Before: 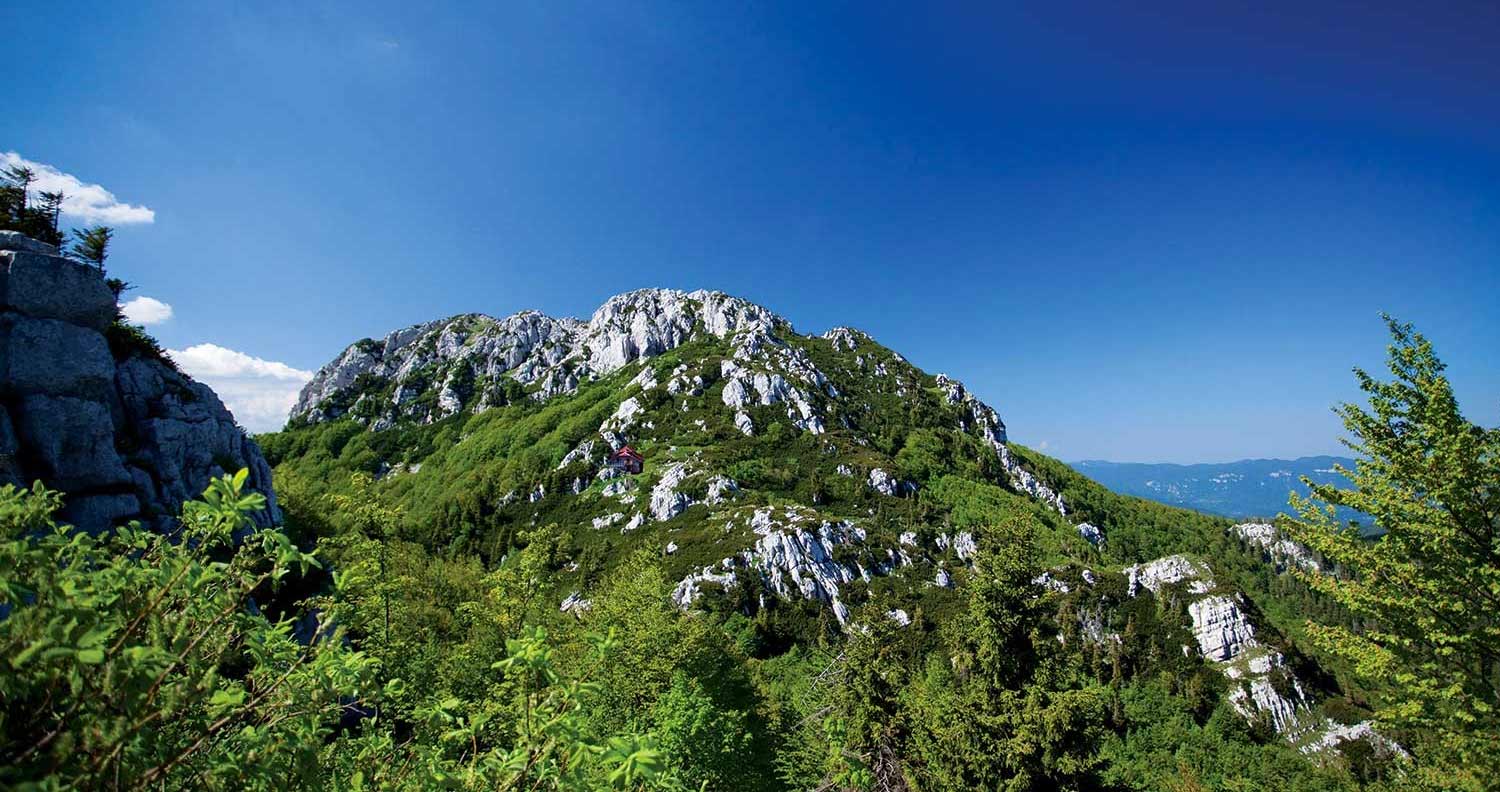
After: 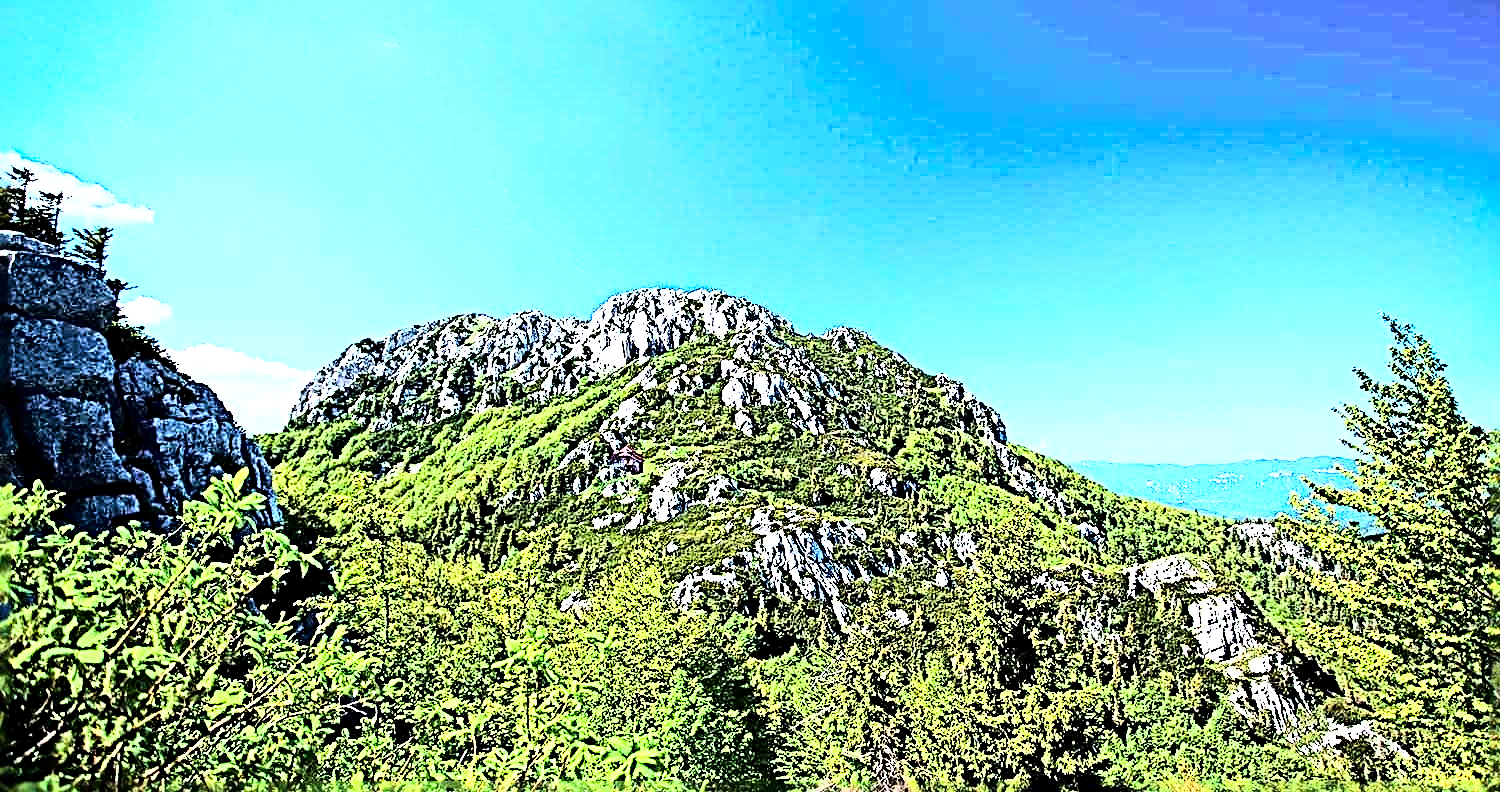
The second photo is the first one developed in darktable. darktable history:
exposure: black level correction 0.001, exposure 1.398 EV, compensate exposure bias true, compensate highlight preservation false
rgb curve: curves: ch0 [(0, 0) (0.21, 0.15) (0.24, 0.21) (0.5, 0.75) (0.75, 0.96) (0.89, 0.99) (1, 1)]; ch1 [(0, 0.02) (0.21, 0.13) (0.25, 0.2) (0.5, 0.67) (0.75, 0.9) (0.89, 0.97) (1, 1)]; ch2 [(0, 0.02) (0.21, 0.13) (0.25, 0.2) (0.5, 0.67) (0.75, 0.9) (0.89, 0.97) (1, 1)], compensate middle gray true
sharpen: radius 4.001, amount 2
